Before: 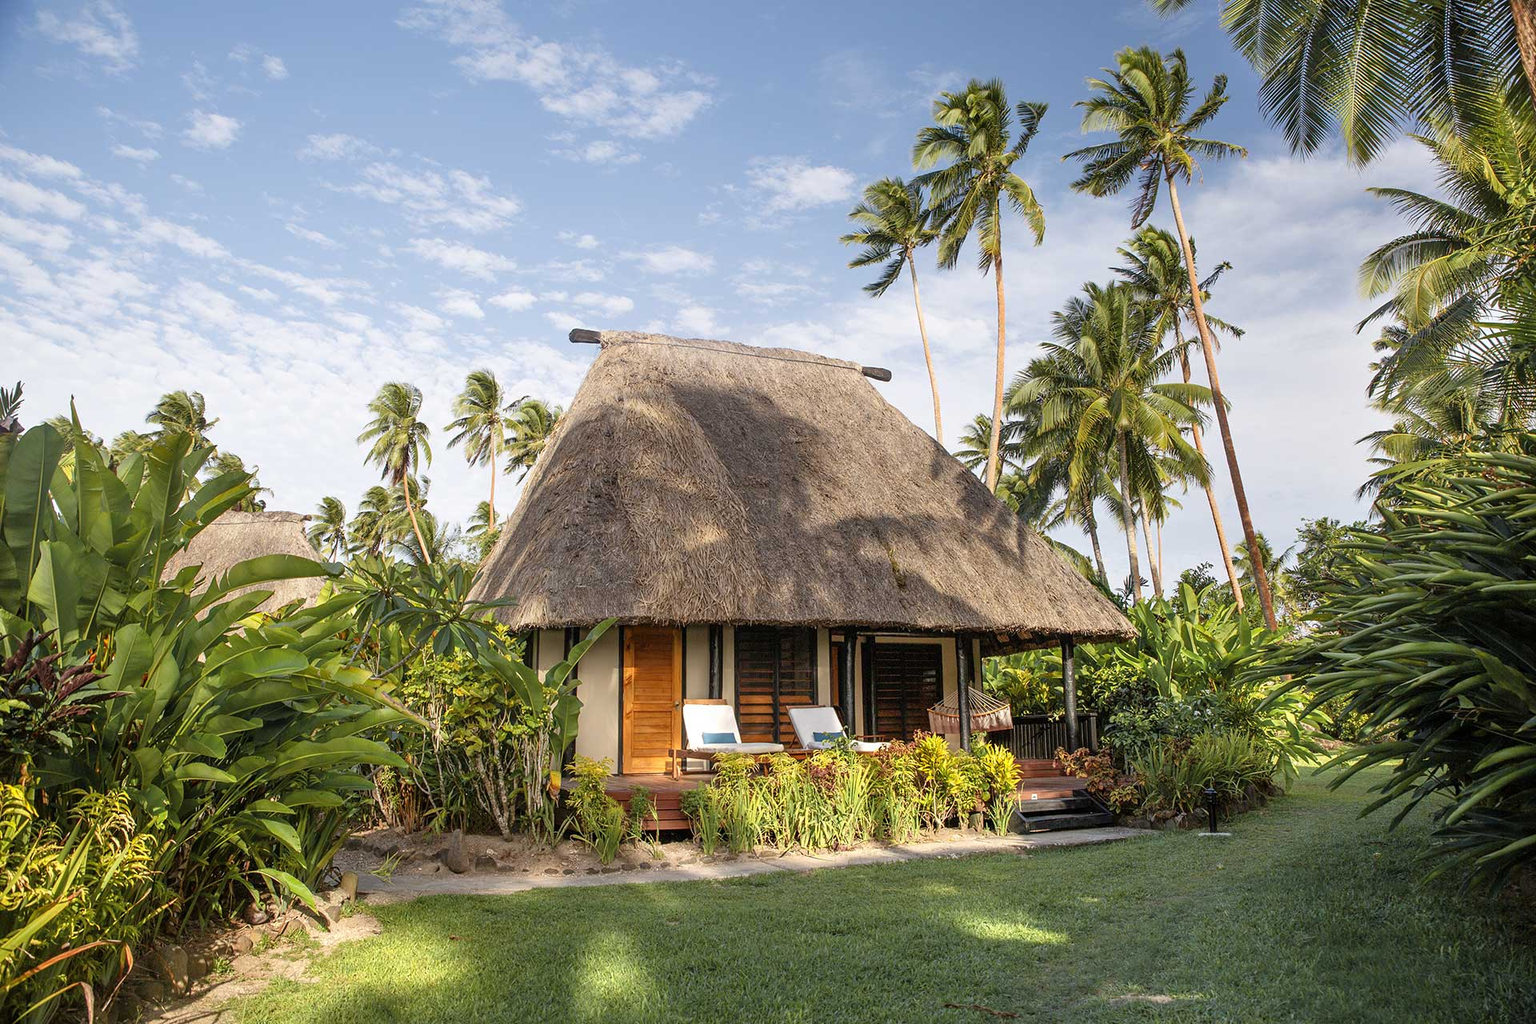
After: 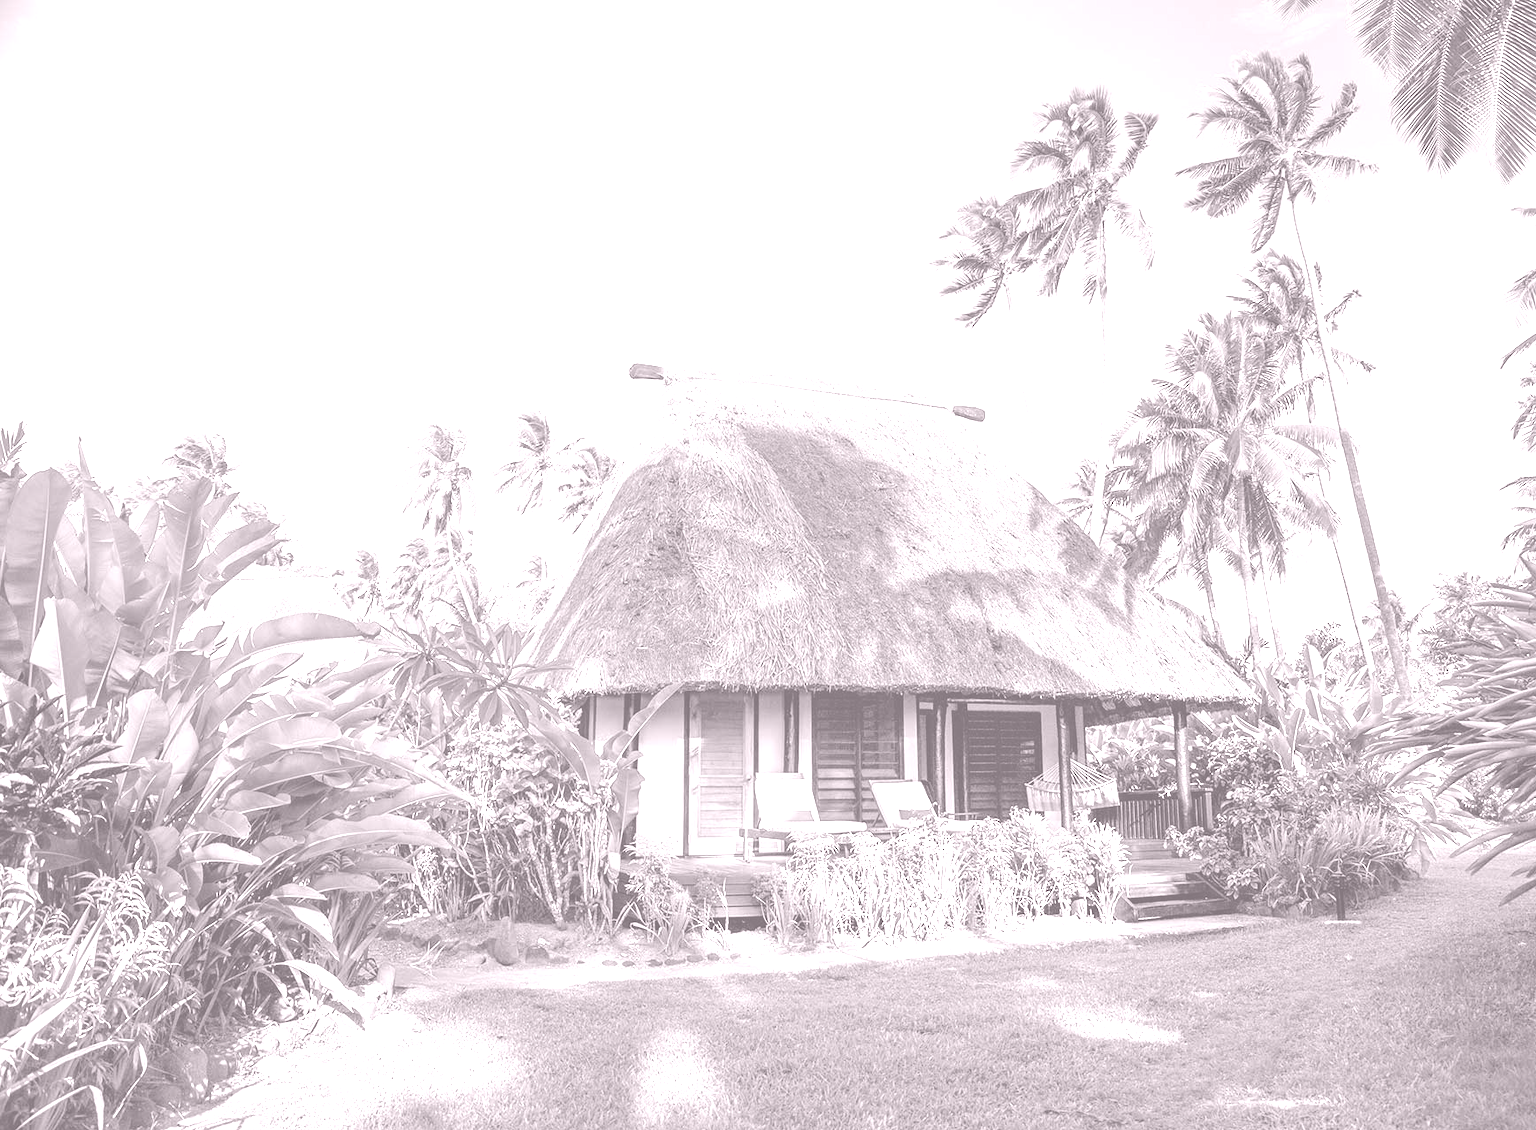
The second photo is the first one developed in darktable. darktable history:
tone equalizer: on, module defaults
colorize: hue 25.2°, saturation 83%, source mix 82%, lightness 79%, version 1
crop: right 9.509%, bottom 0.031%
